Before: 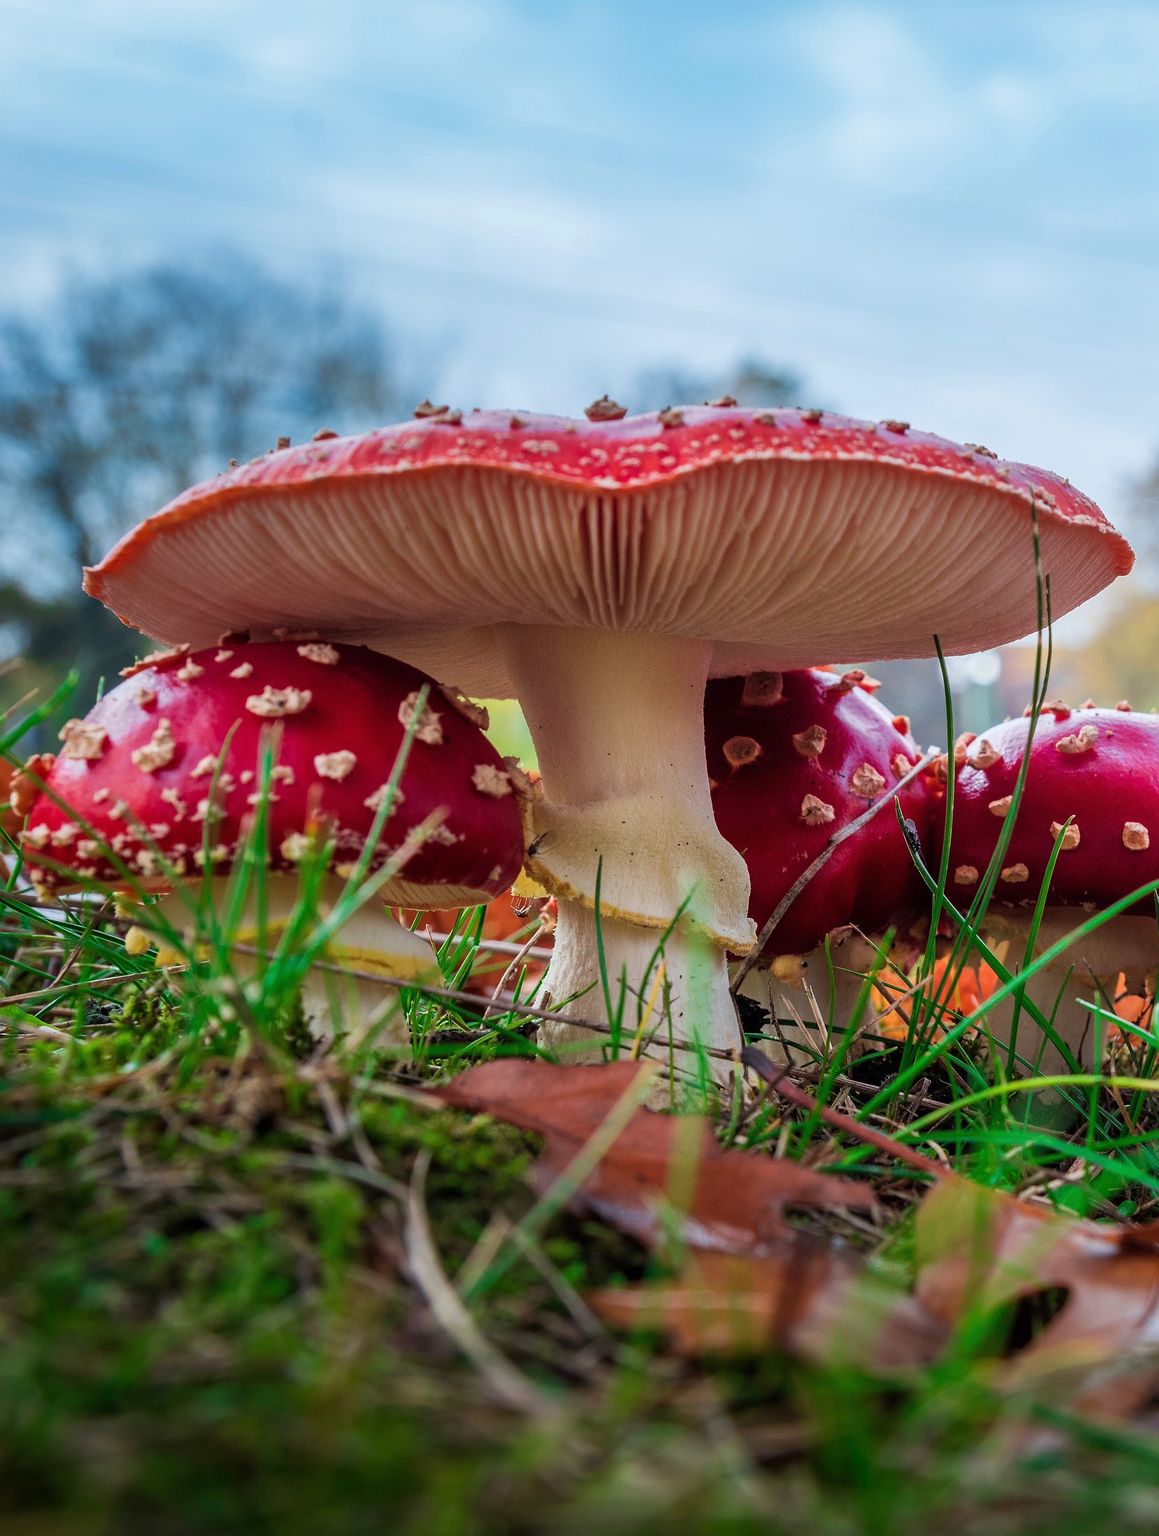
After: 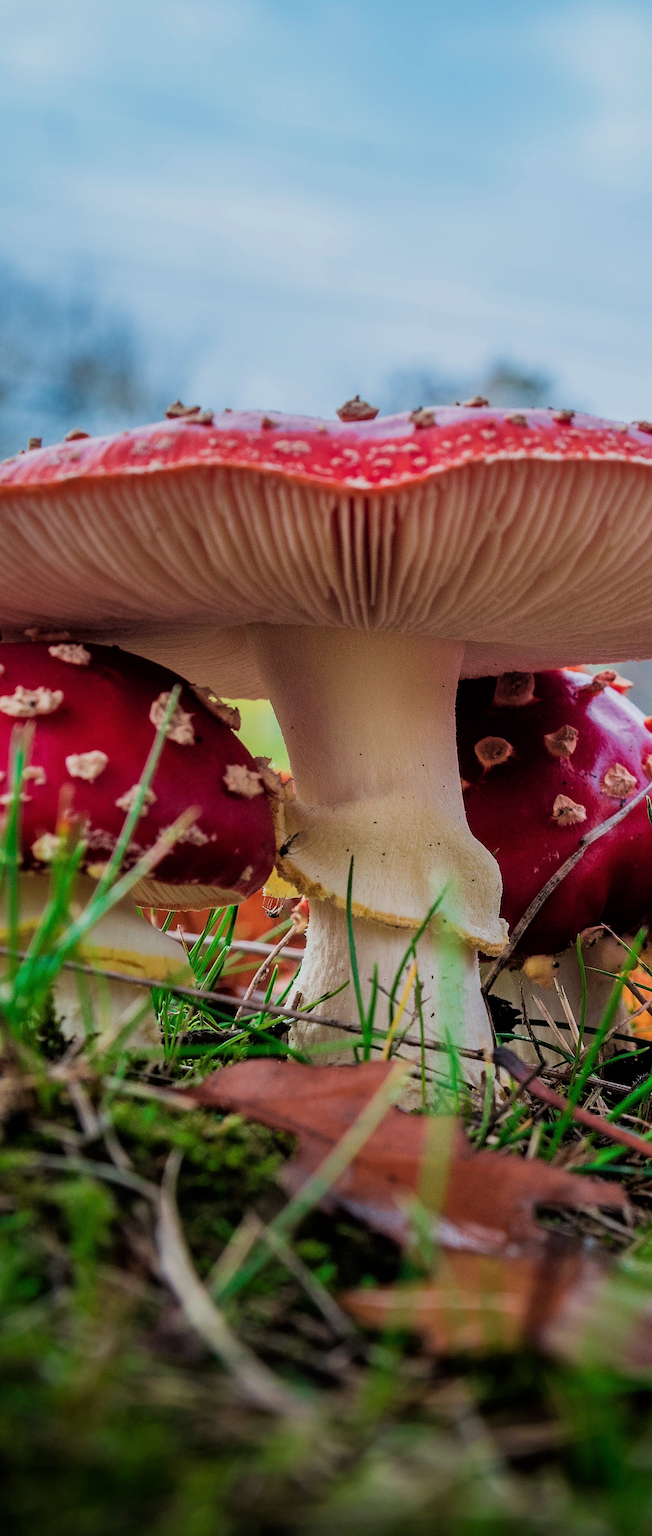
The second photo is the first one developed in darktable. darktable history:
crop: left 21.496%, right 22.254%
filmic rgb: threshold 3 EV, hardness 4.17, latitude 50%, contrast 1.1, preserve chrominance max RGB, color science v6 (2022), contrast in shadows safe, contrast in highlights safe, enable highlight reconstruction true
